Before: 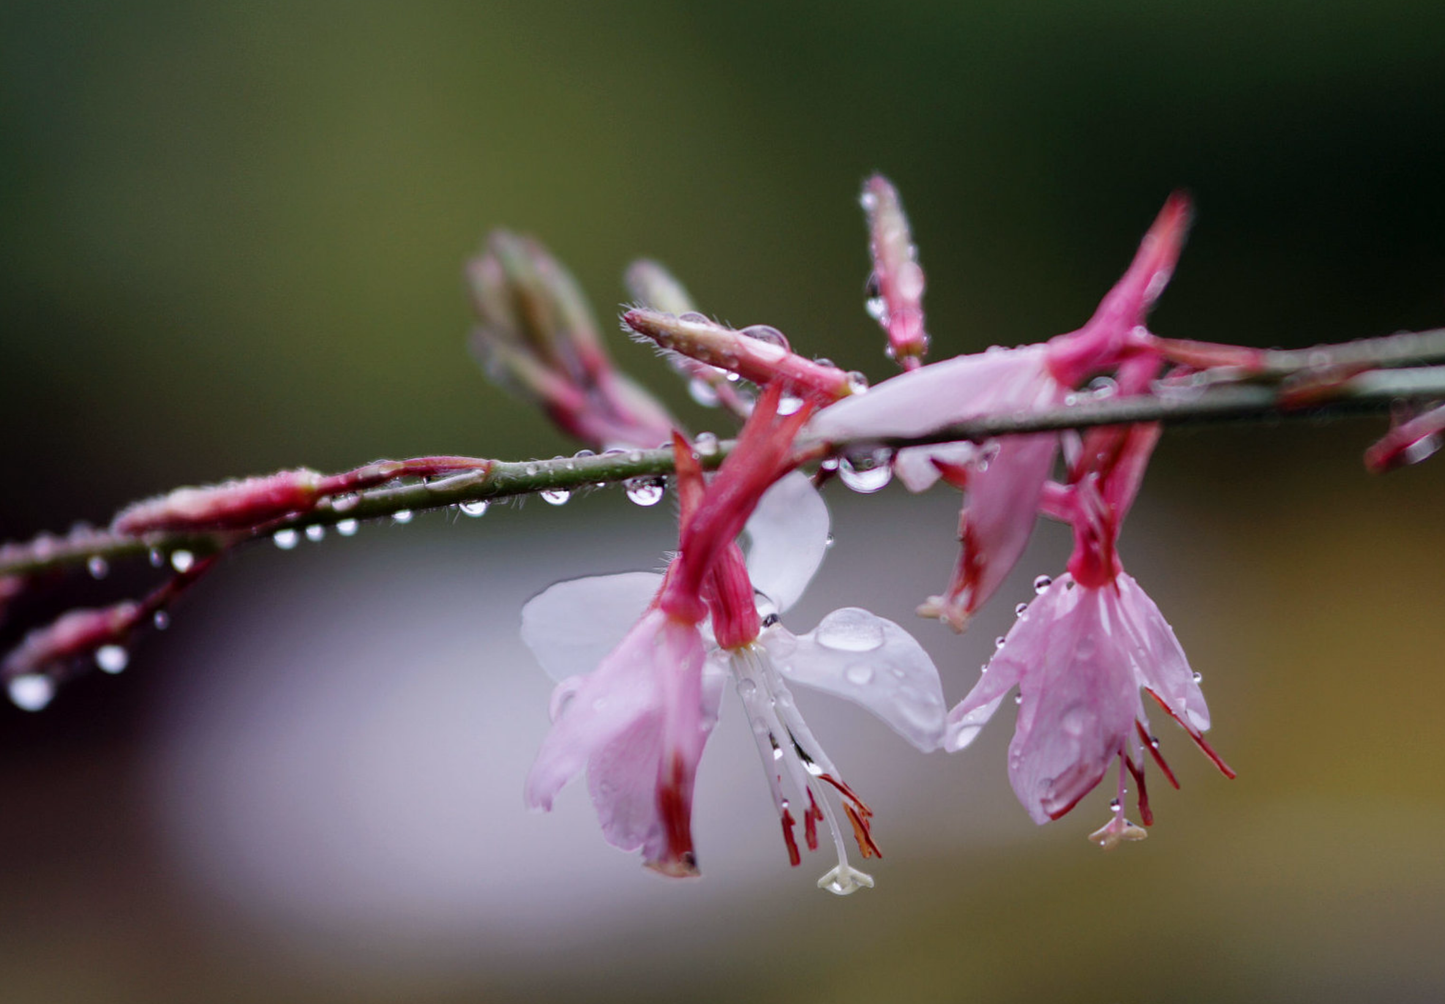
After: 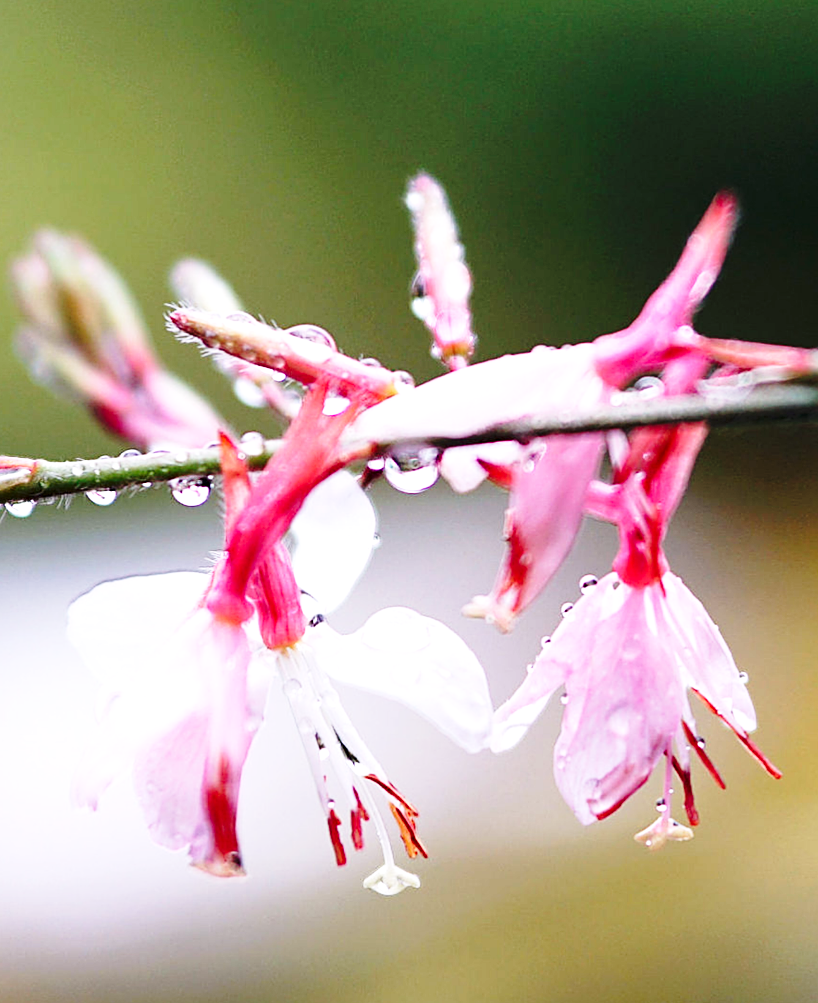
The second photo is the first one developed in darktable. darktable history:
exposure: exposure 1 EV, compensate highlight preservation false
crop: left 31.458%, top 0%, right 11.876%
sharpen: amount 0.575
base curve: curves: ch0 [(0, 0) (0.028, 0.03) (0.121, 0.232) (0.46, 0.748) (0.859, 0.968) (1, 1)], preserve colors none
